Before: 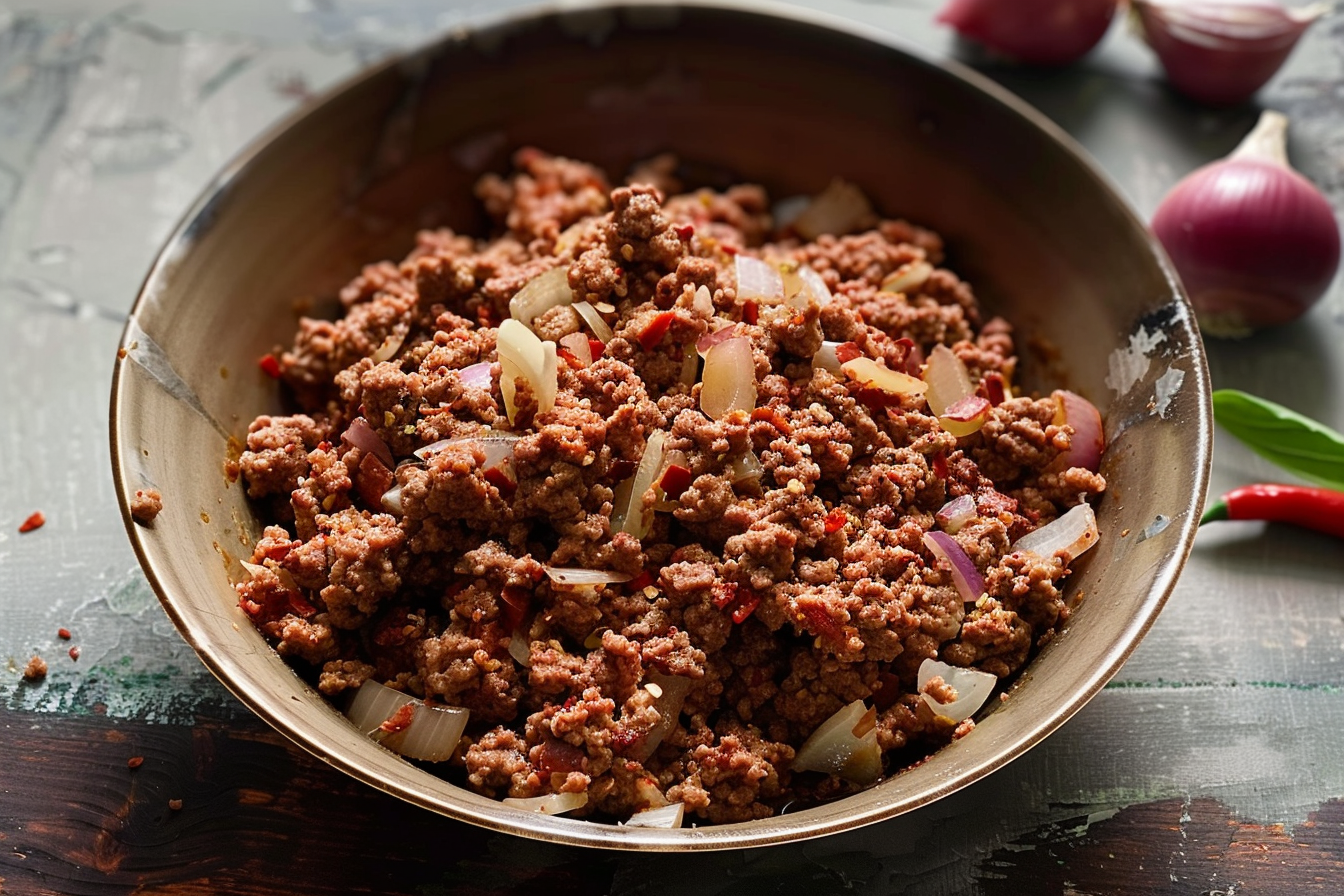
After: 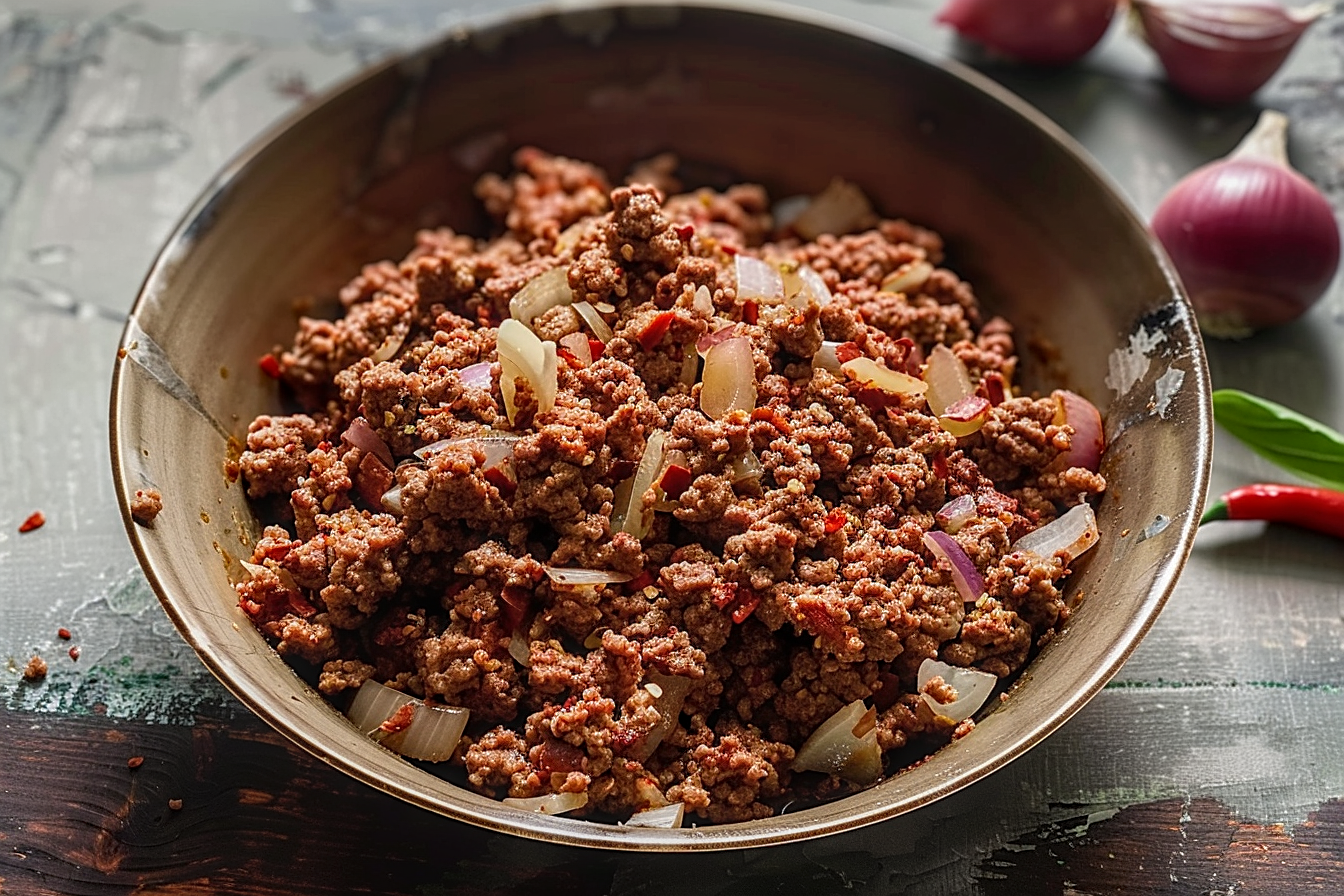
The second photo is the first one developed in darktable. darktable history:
local contrast: highlights 0%, shadows 5%, detail 133%
sharpen: on, module defaults
